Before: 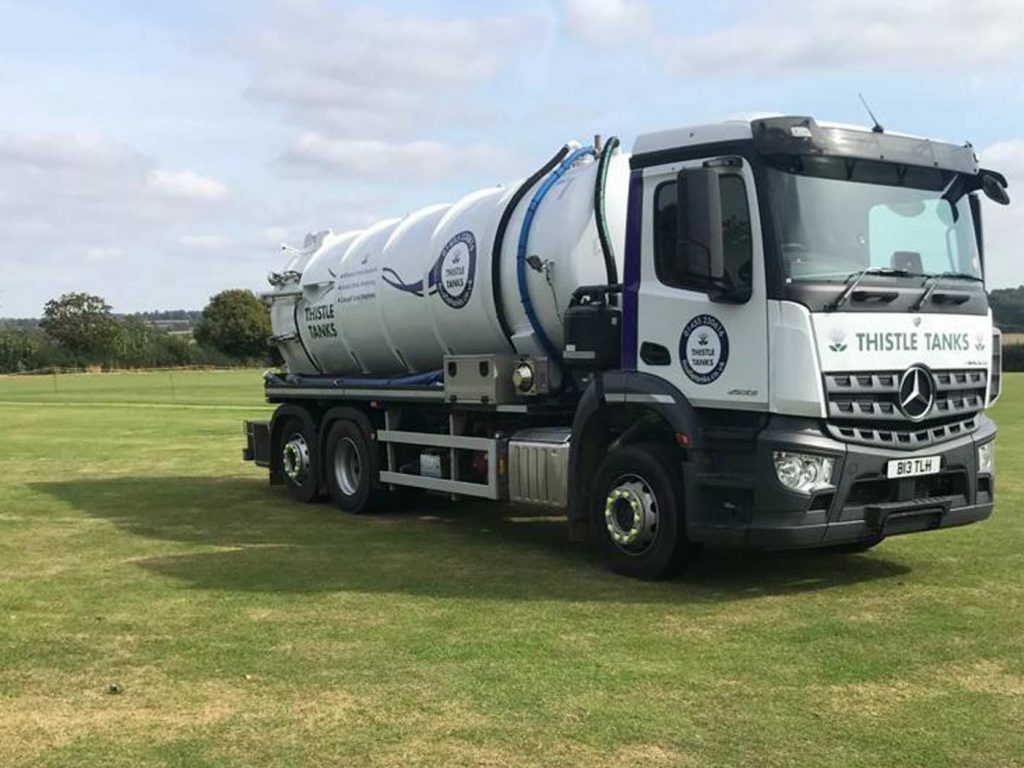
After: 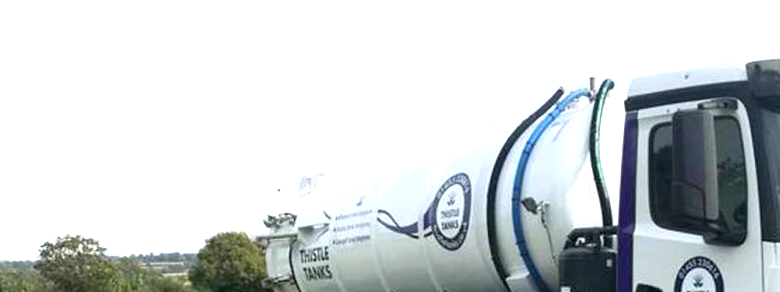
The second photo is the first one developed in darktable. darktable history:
crop: left 0.579%, top 7.627%, right 23.167%, bottom 54.275%
exposure: black level correction 0.001, exposure 1 EV, compensate highlight preservation false
